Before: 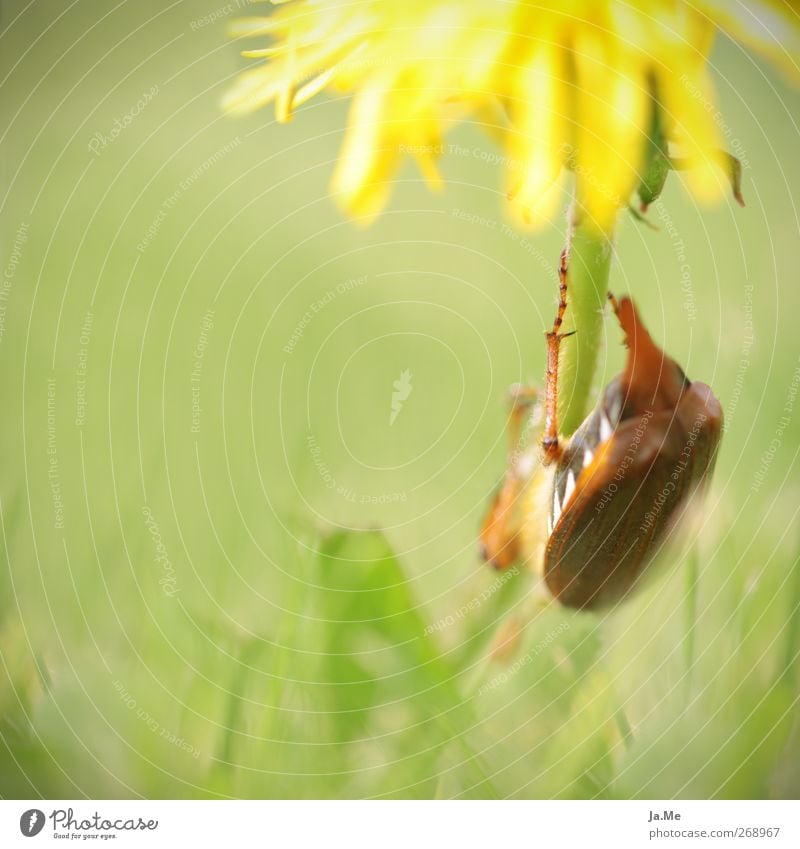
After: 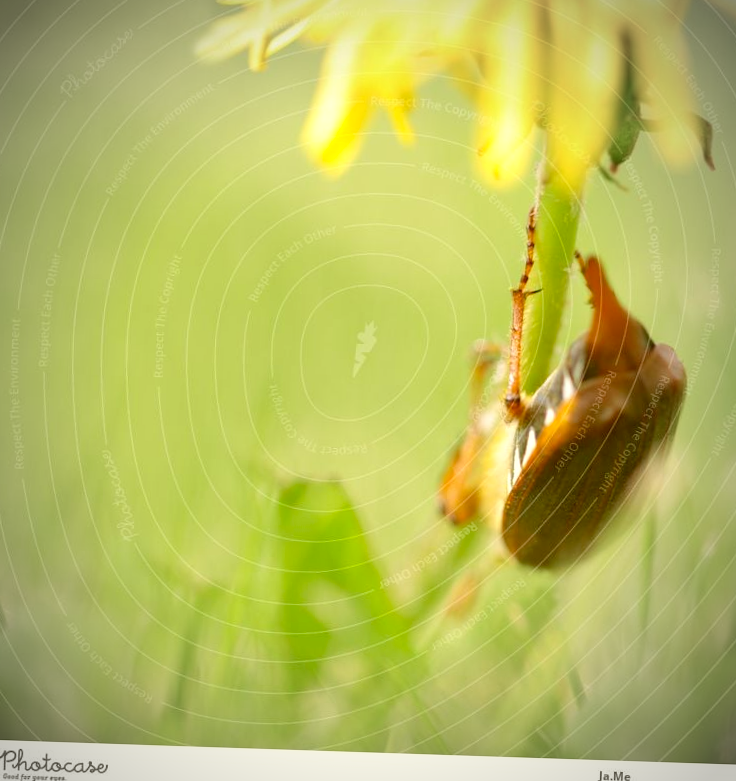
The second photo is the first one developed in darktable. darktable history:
crop and rotate: angle -1.91°, left 3.166%, top 4.173%, right 1.632%, bottom 0.562%
exposure: black level correction 0.003, exposure 0.148 EV, compensate highlight preservation false
color correction: highlights a* -1.7, highlights b* 10.17, shadows a* 0.306, shadows b* 19.08
vignetting: fall-off start 67.68%, fall-off radius 68.28%, automatic ratio true, unbound false
